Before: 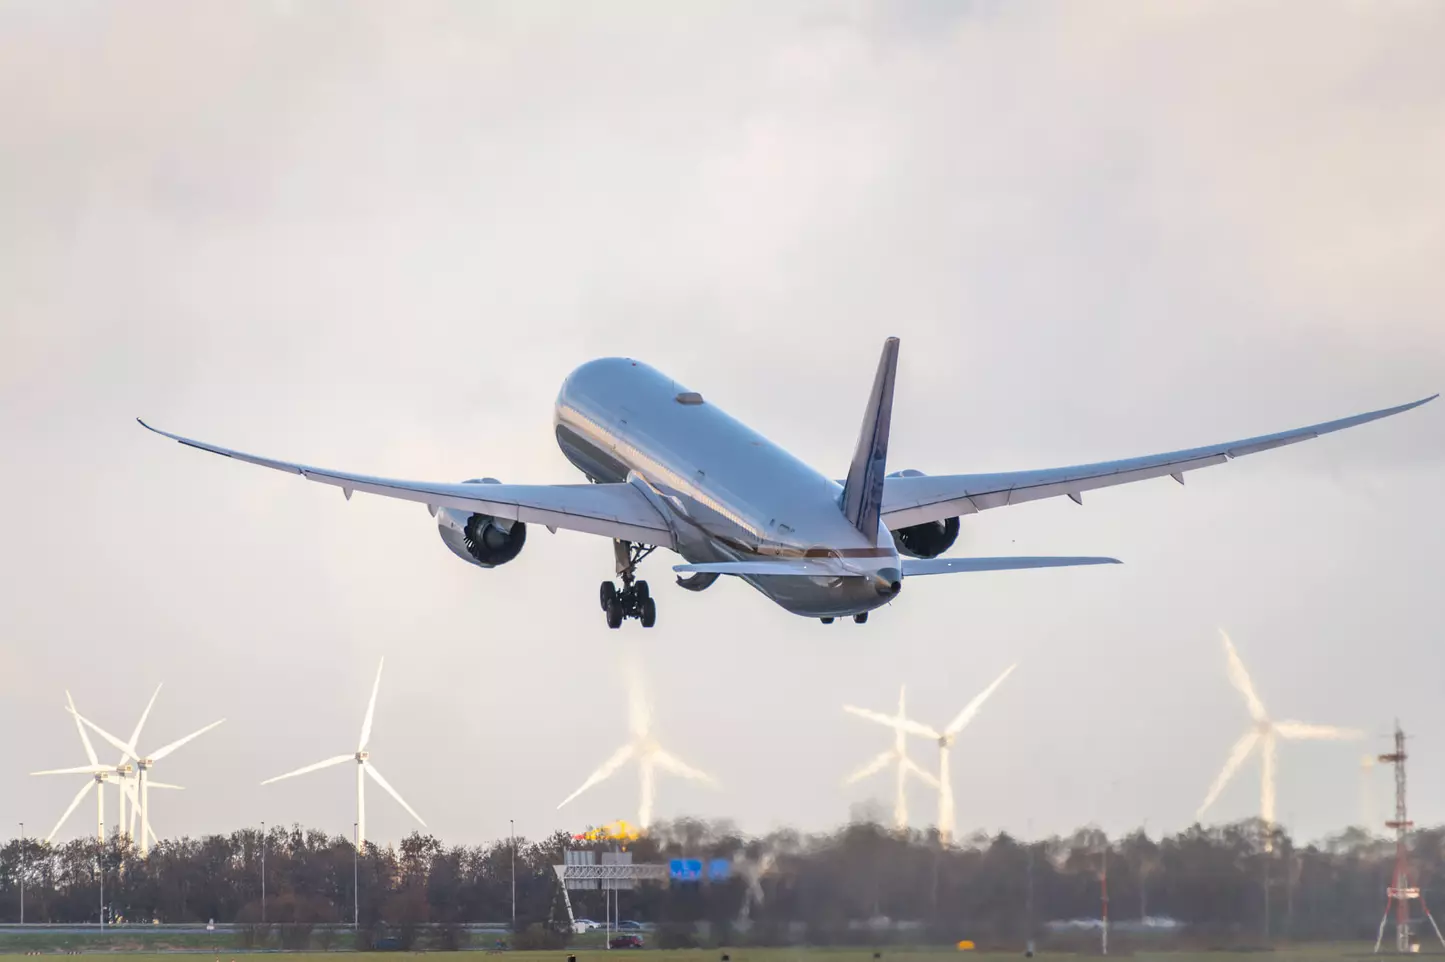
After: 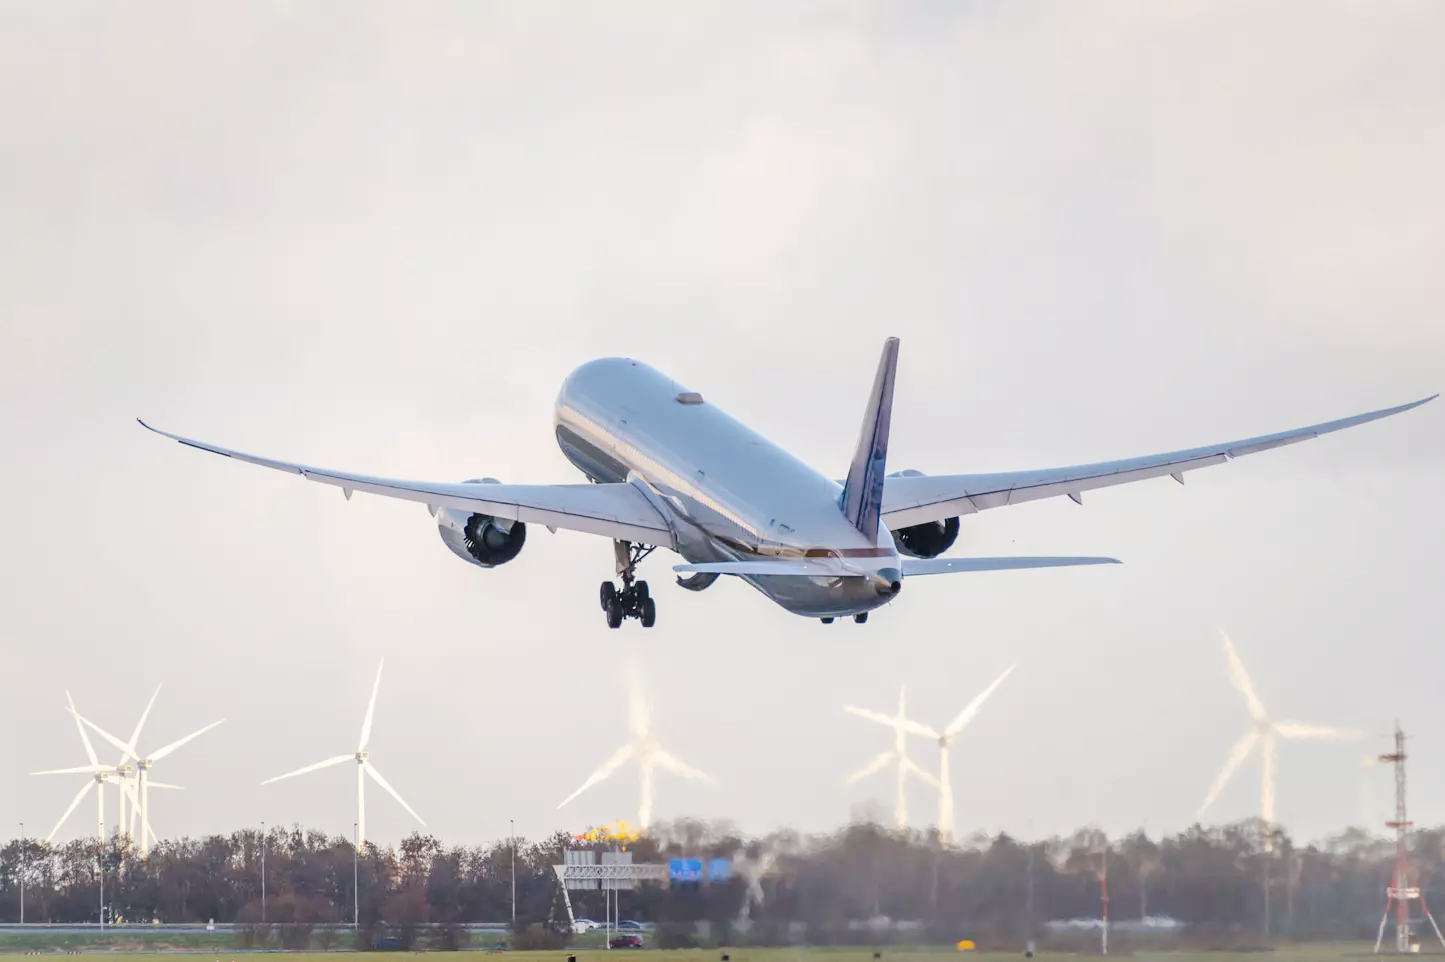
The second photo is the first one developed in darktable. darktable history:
tone curve: curves: ch0 [(0, 0) (0.003, 0.012) (0.011, 0.02) (0.025, 0.032) (0.044, 0.046) (0.069, 0.06) (0.1, 0.09) (0.136, 0.133) (0.177, 0.182) (0.224, 0.247) (0.277, 0.316) (0.335, 0.396) (0.399, 0.48) (0.468, 0.568) (0.543, 0.646) (0.623, 0.717) (0.709, 0.777) (0.801, 0.846) (0.898, 0.912) (1, 1)], preserve colors none
